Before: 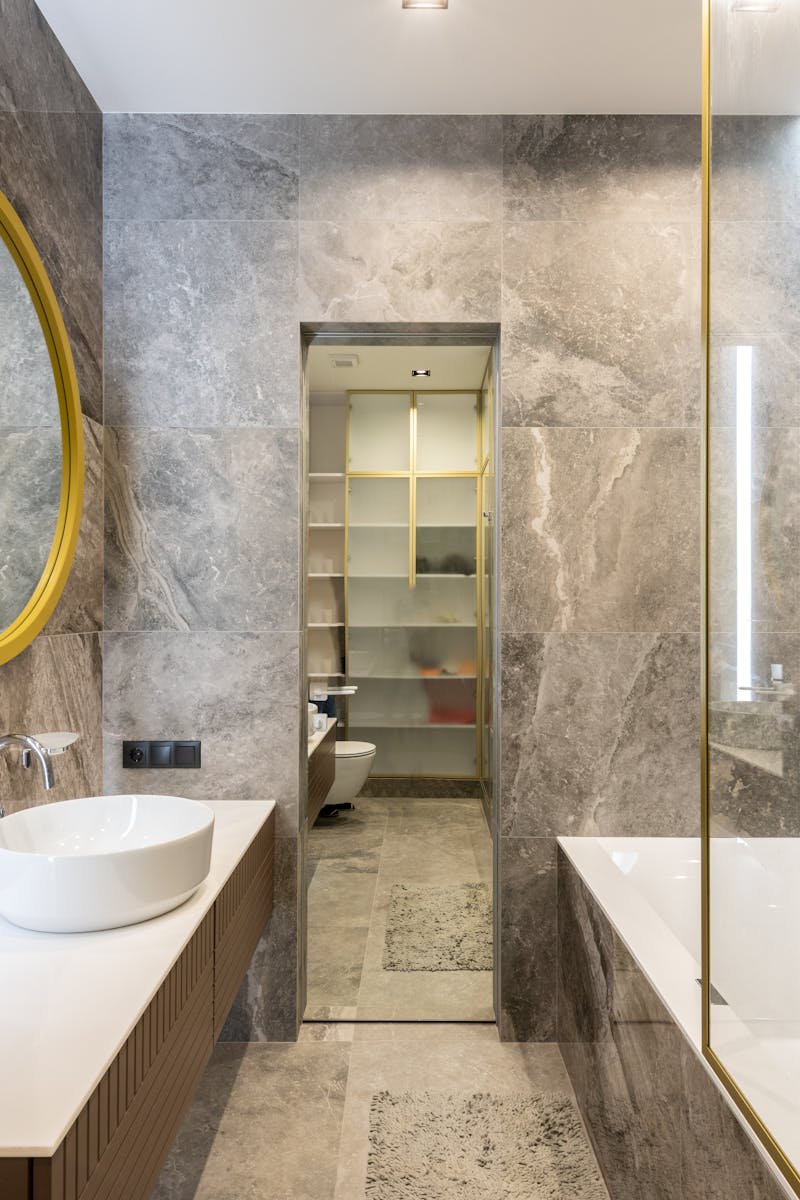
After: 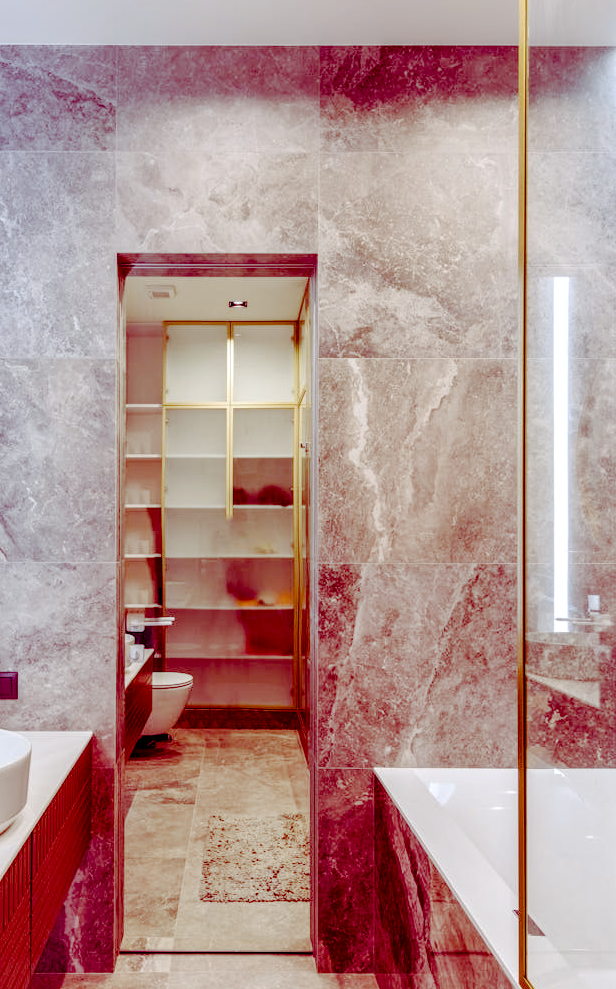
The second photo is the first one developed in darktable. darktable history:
base curve: curves: ch0 [(0, 0) (0.262, 0.32) (0.722, 0.705) (1, 1)], preserve colors none
local contrast: detail 150%
color balance rgb: shadows lift › luminance -19.07%, shadows lift › chroma 35.195%, perceptual saturation grading › global saturation 24.607%, perceptual saturation grading › highlights -51.197%, perceptual saturation grading › mid-tones 19.664%, perceptual saturation grading › shadows 60.534%, contrast -10.2%
crop: left 22.879%, top 5.832%, bottom 11.713%
color calibration: output colorfulness [0, 0.315, 0, 0], gray › normalize channels true, illuminant as shot in camera, x 0.358, y 0.373, temperature 4628.91 K, gamut compression 0.001
